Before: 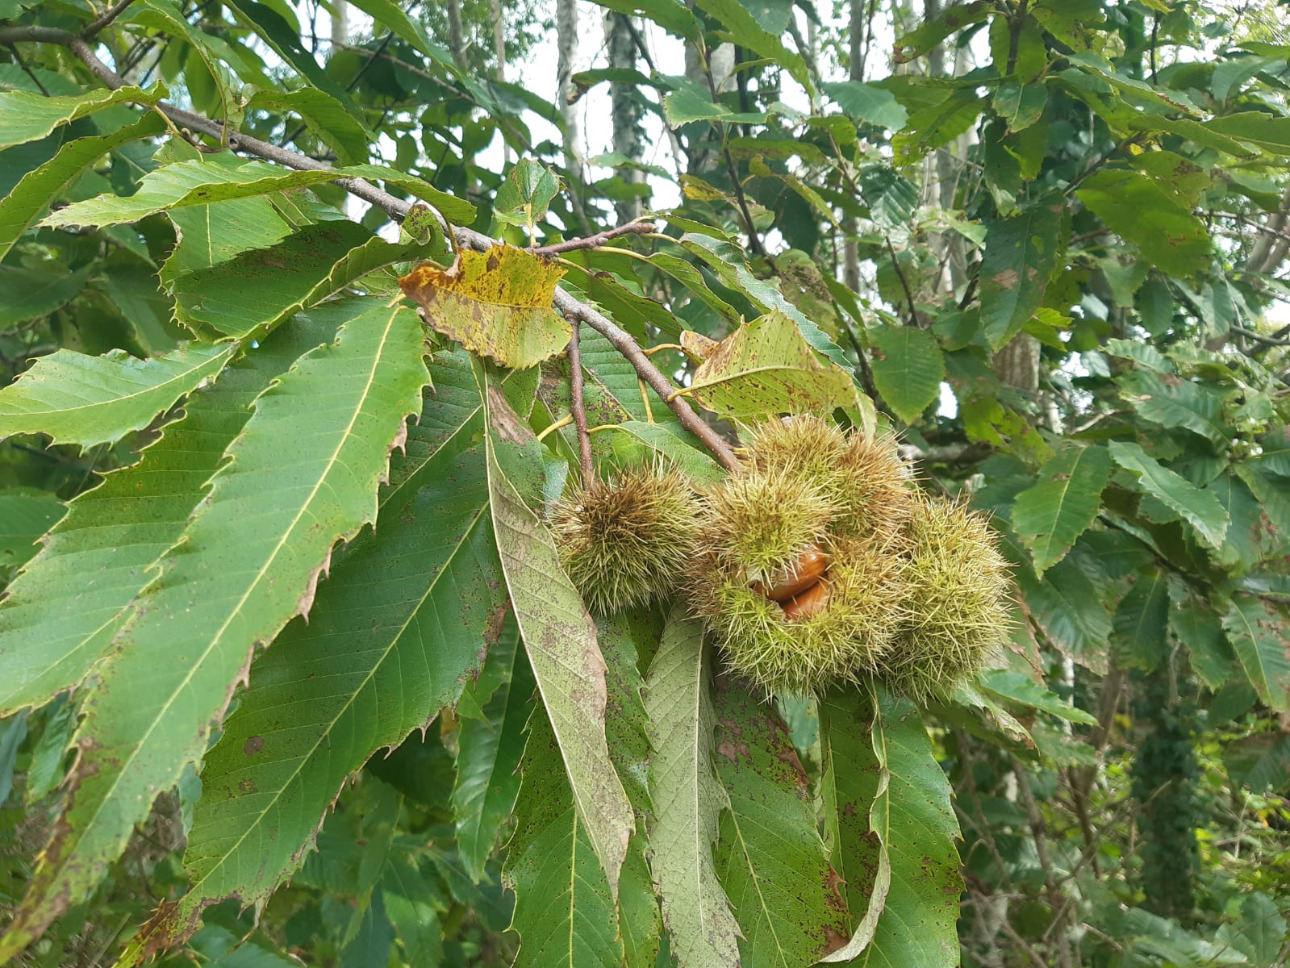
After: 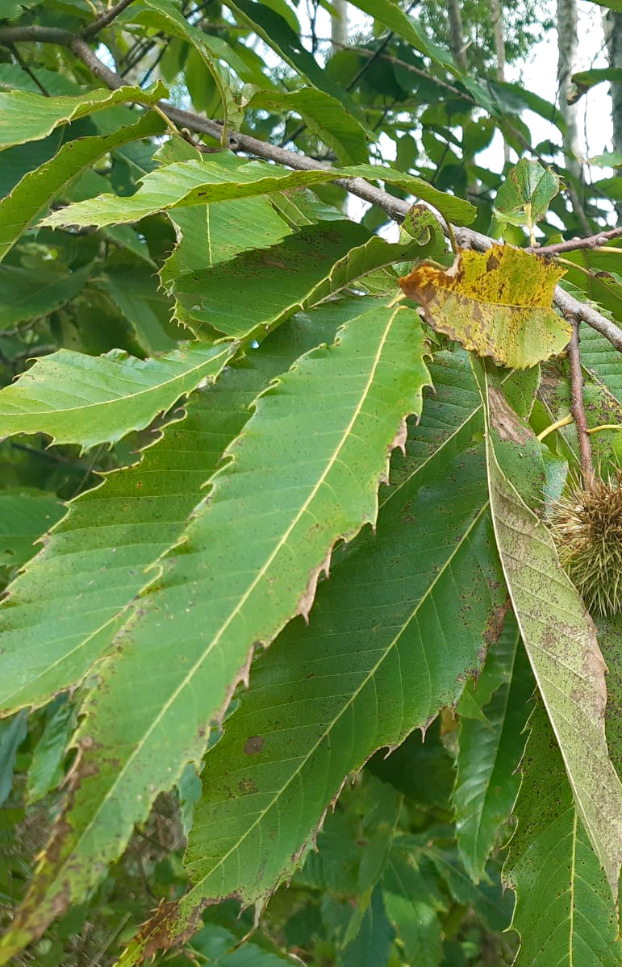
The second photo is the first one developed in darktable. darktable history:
haze removal: strength 0.282, distance 0.243, compatibility mode true, adaptive false
crop and rotate: left 0.055%, top 0%, right 51.728%
